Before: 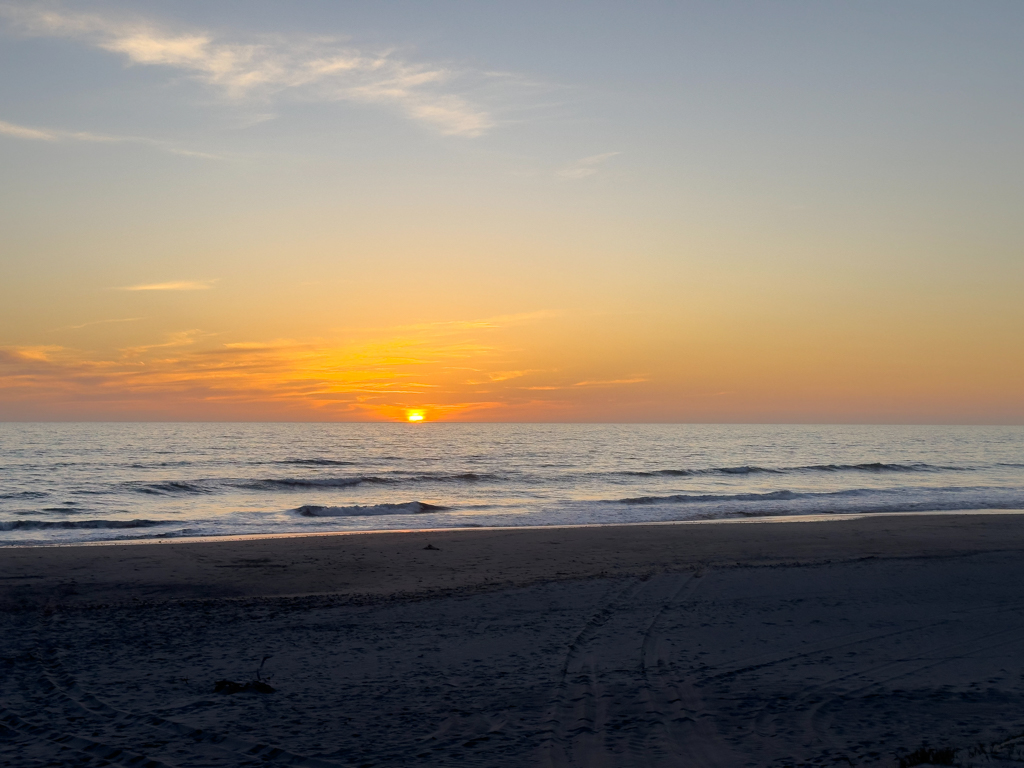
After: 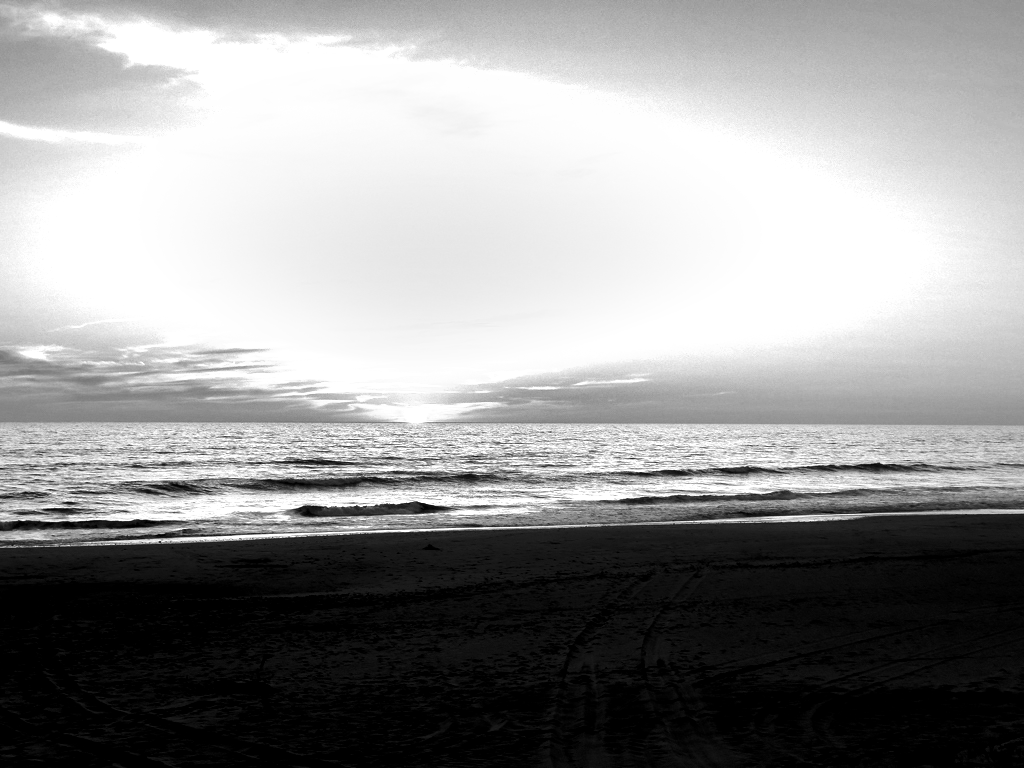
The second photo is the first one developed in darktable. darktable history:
white balance: red 1.042, blue 1.17
exposure: black level correction 0, exposure 1.2 EV, compensate exposure bias true, compensate highlight preservation false
shadows and highlights: soften with gaussian
monochrome: on, module defaults
levels: mode automatic, black 8.58%, gray 59.42%, levels [0, 0.445, 1]
